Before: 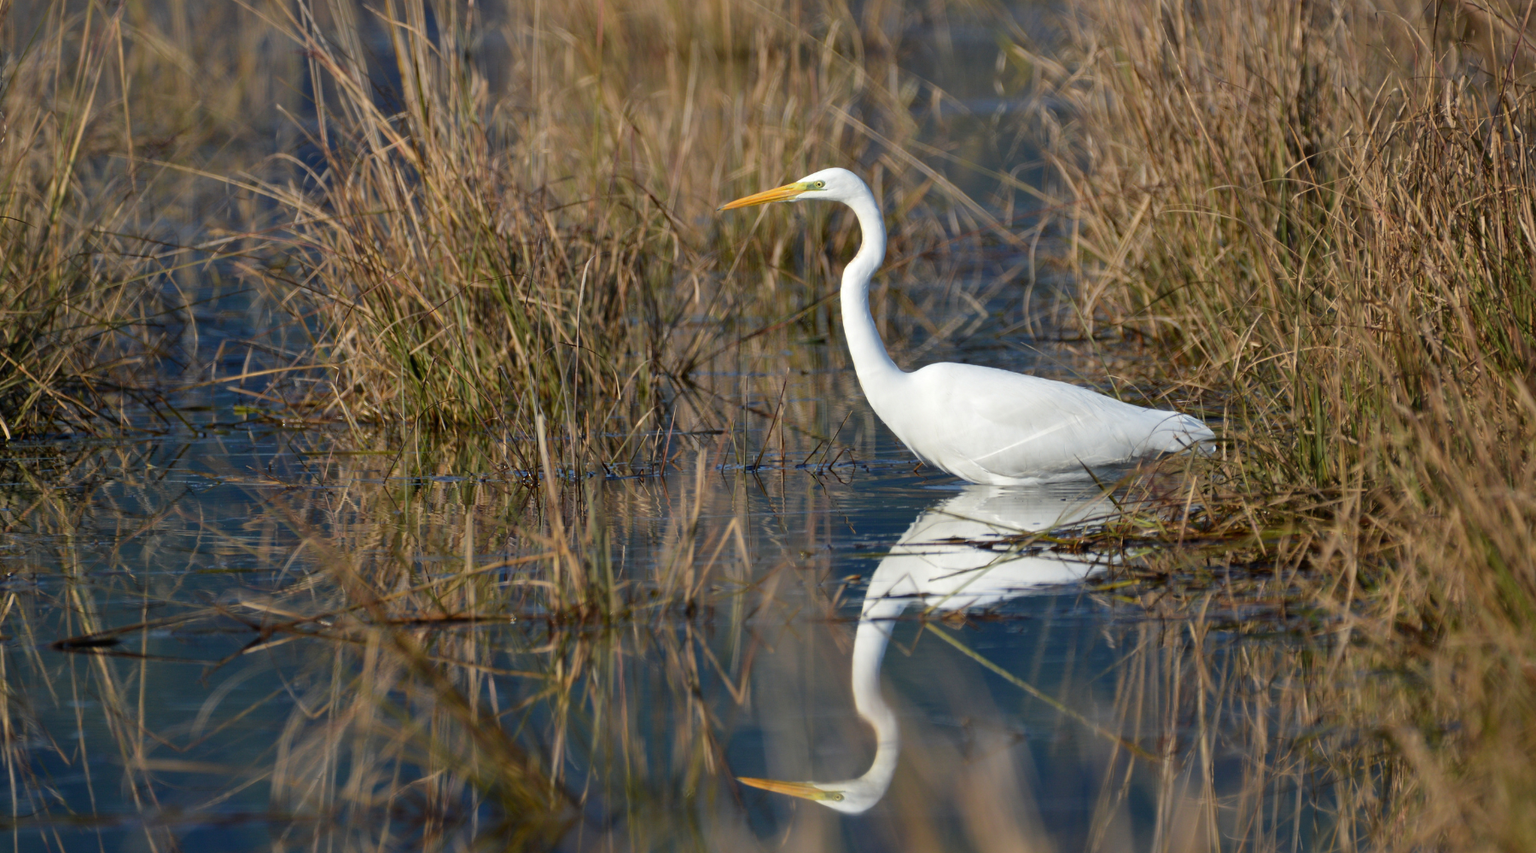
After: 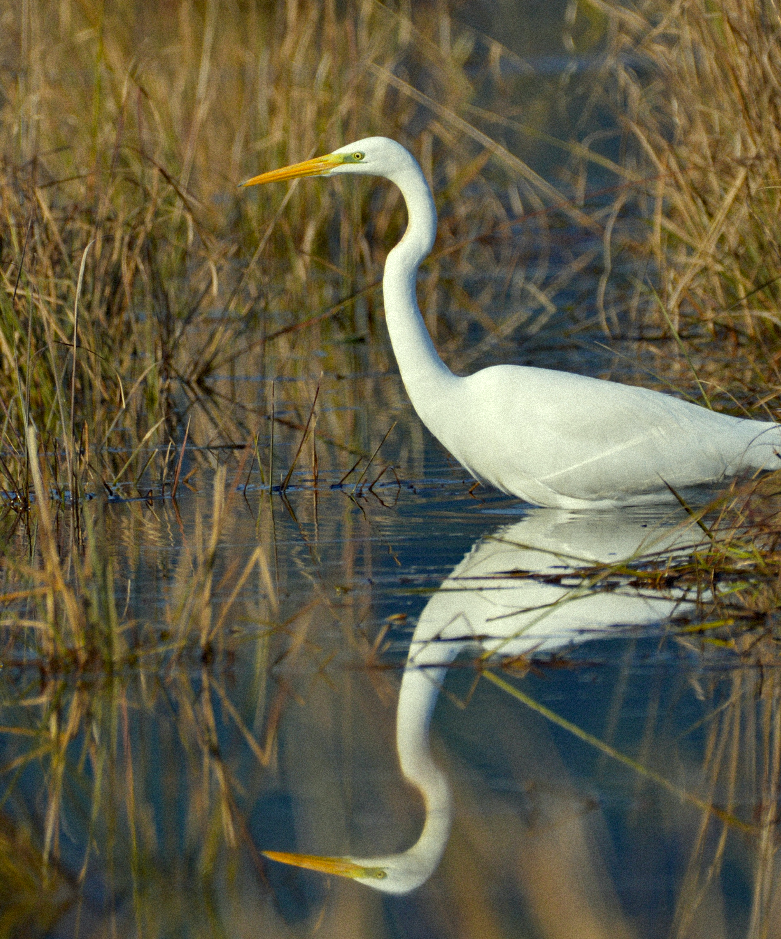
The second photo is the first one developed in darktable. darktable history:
haze removal: compatibility mode true, adaptive false
crop: left 33.452%, top 6.025%, right 23.155%
tone equalizer: -7 EV 0.18 EV, -6 EV 0.12 EV, -5 EV 0.08 EV, -4 EV 0.04 EV, -2 EV -0.02 EV, -1 EV -0.04 EV, +0 EV -0.06 EV, luminance estimator HSV value / RGB max
color correction: highlights a* -5.94, highlights b* 11.19
grain: mid-tones bias 0%
color balance rgb: shadows fall-off 101%, linear chroma grading › mid-tones 7.63%, perceptual saturation grading › mid-tones 11.68%, mask middle-gray fulcrum 22.45%, global vibrance 10.11%, saturation formula JzAzBz (2021)
